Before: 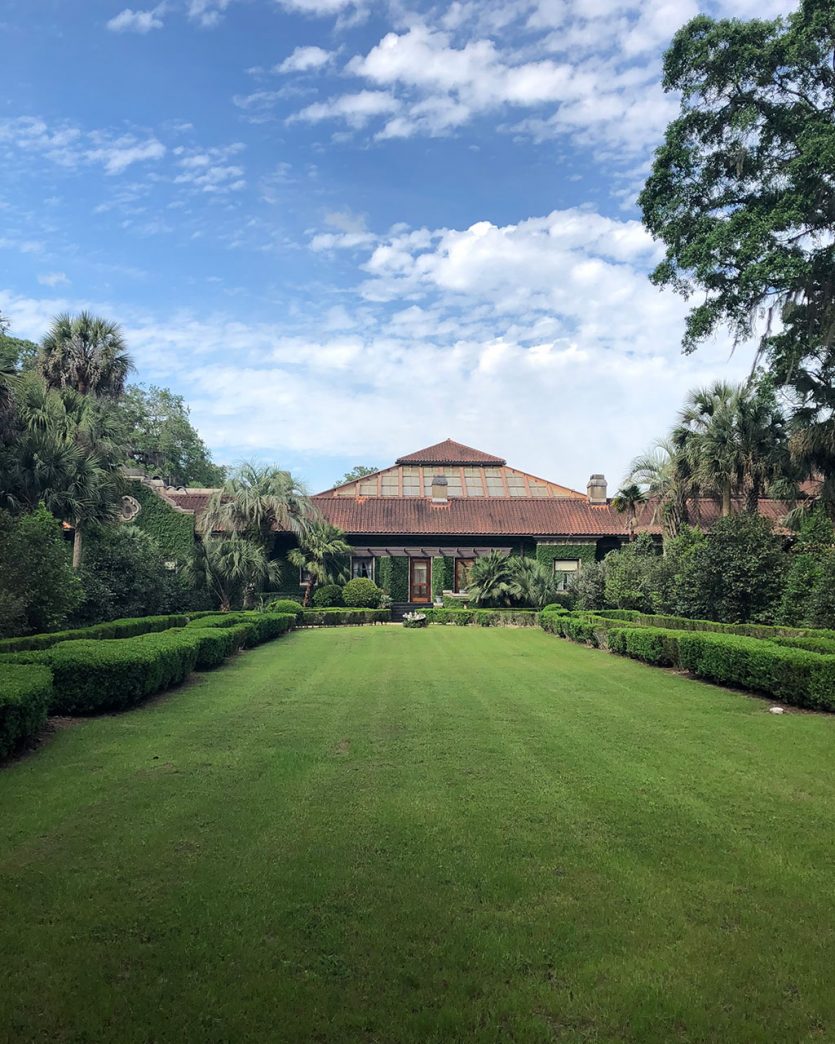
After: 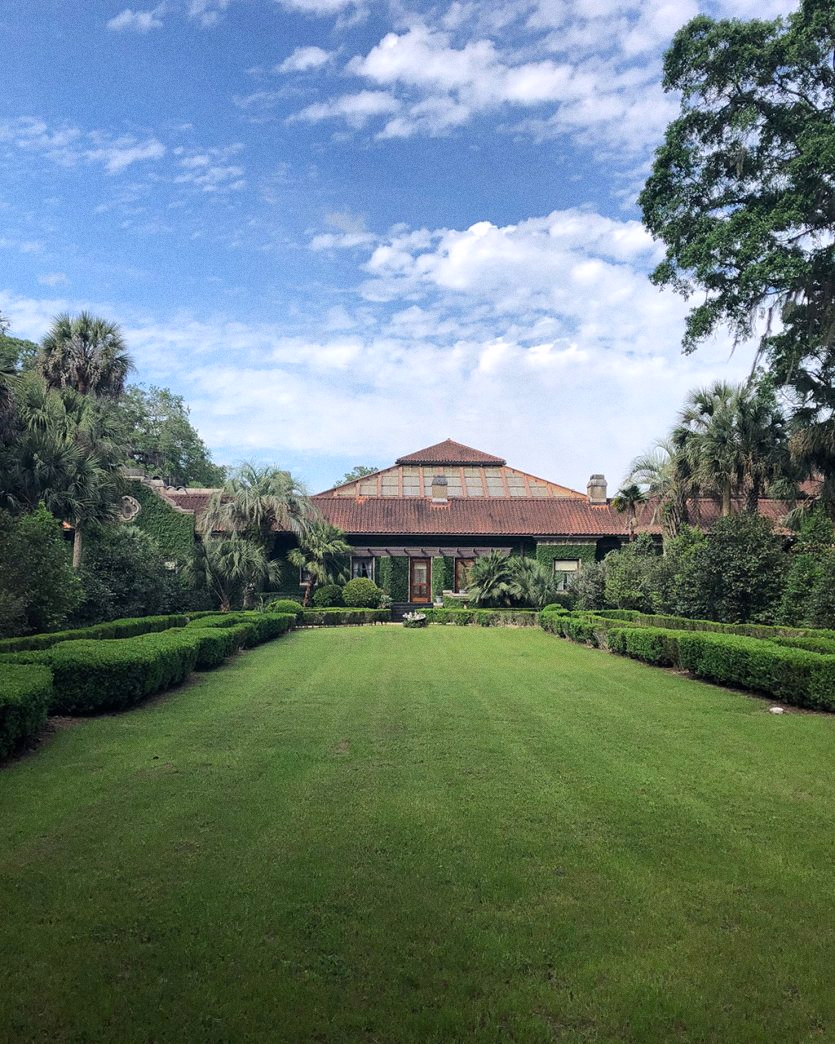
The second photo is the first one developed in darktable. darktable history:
grain: coarseness 0.09 ISO
white balance: red 1.009, blue 1.027
